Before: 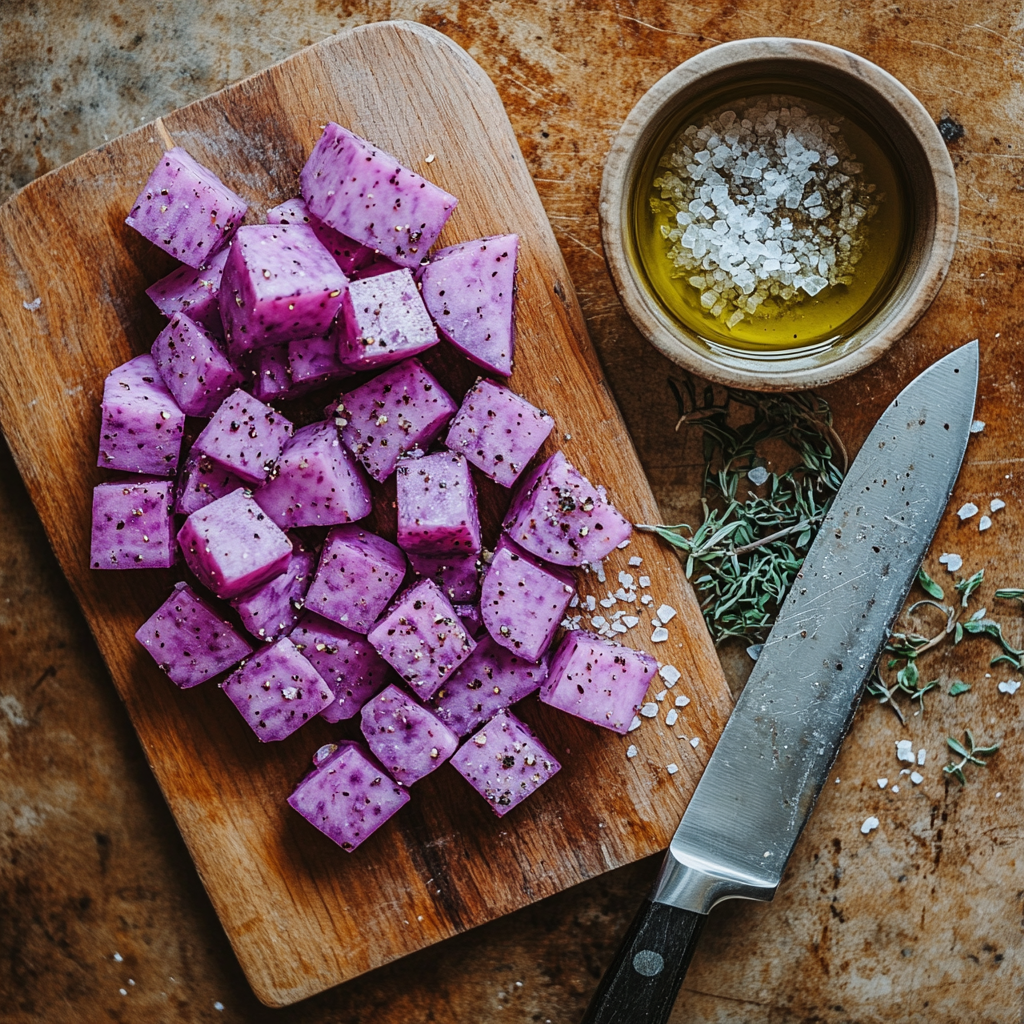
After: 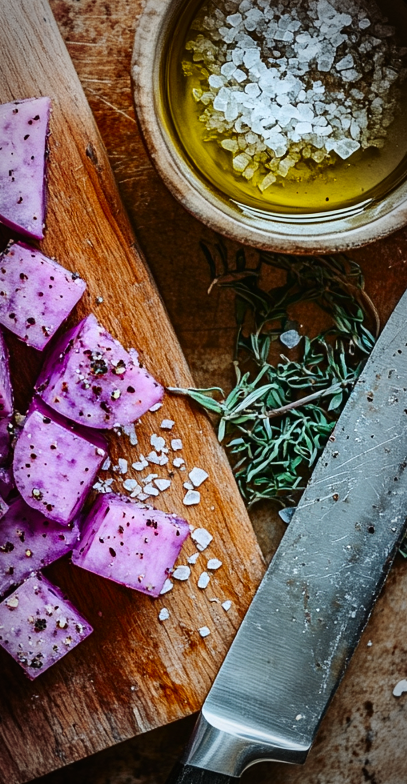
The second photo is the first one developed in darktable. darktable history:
contrast brightness saturation: contrast 0.18, saturation 0.3
crop: left 45.721%, top 13.393%, right 14.118%, bottom 10.01%
vignetting: automatic ratio true
